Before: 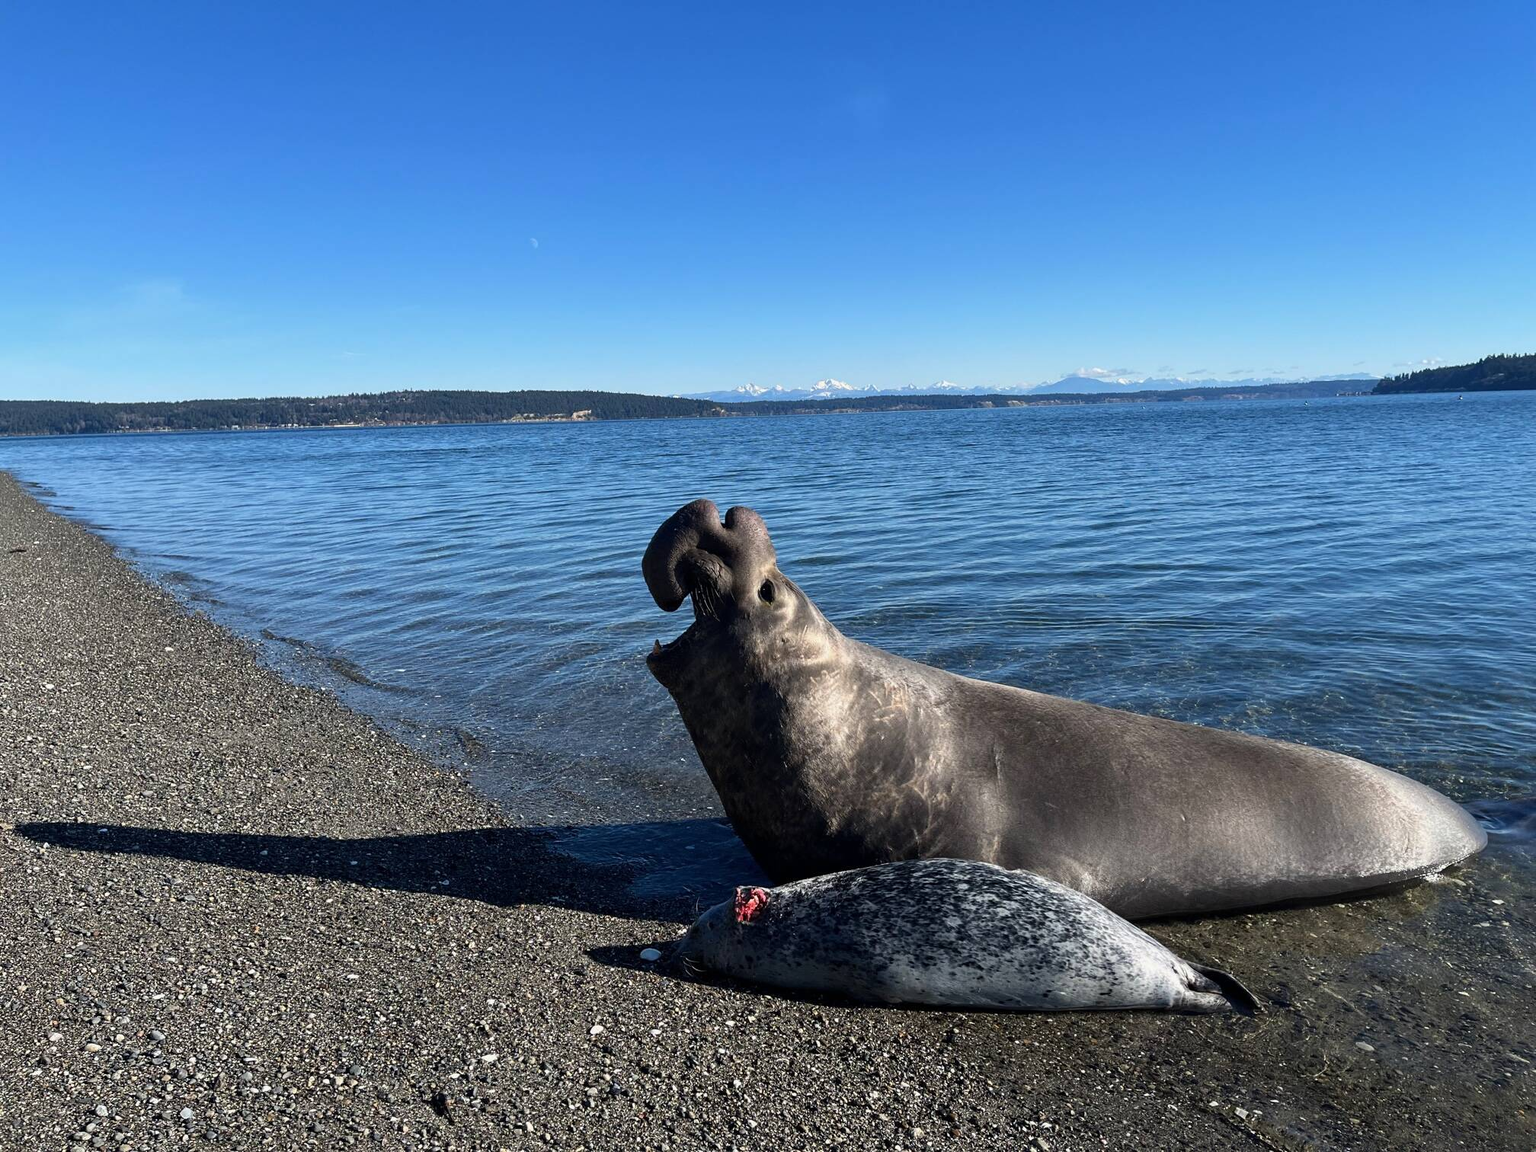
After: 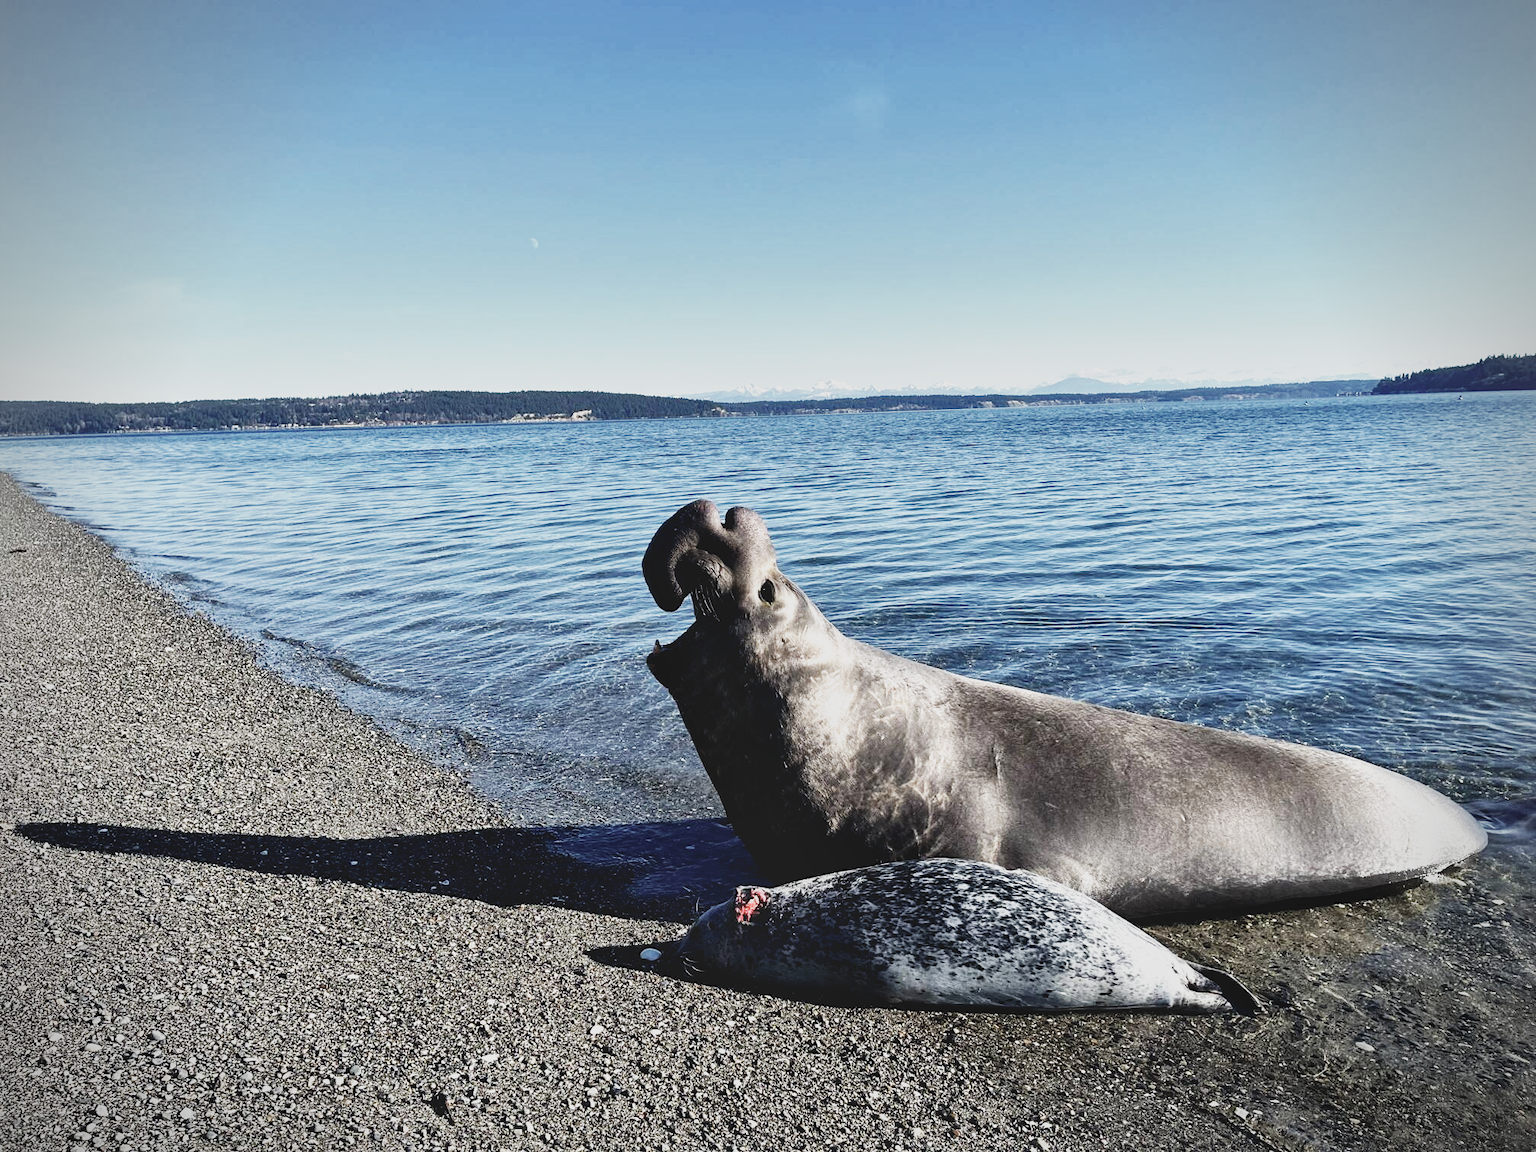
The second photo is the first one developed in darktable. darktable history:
contrast brightness saturation: contrast -0.26, saturation -0.43
local contrast: mode bilateral grid, contrast 25, coarseness 60, detail 151%, midtone range 0.2
base curve: curves: ch0 [(0, 0) (0.007, 0.004) (0.027, 0.03) (0.046, 0.07) (0.207, 0.54) (0.442, 0.872) (0.673, 0.972) (1, 1)], preserve colors none
vignetting: on, module defaults
